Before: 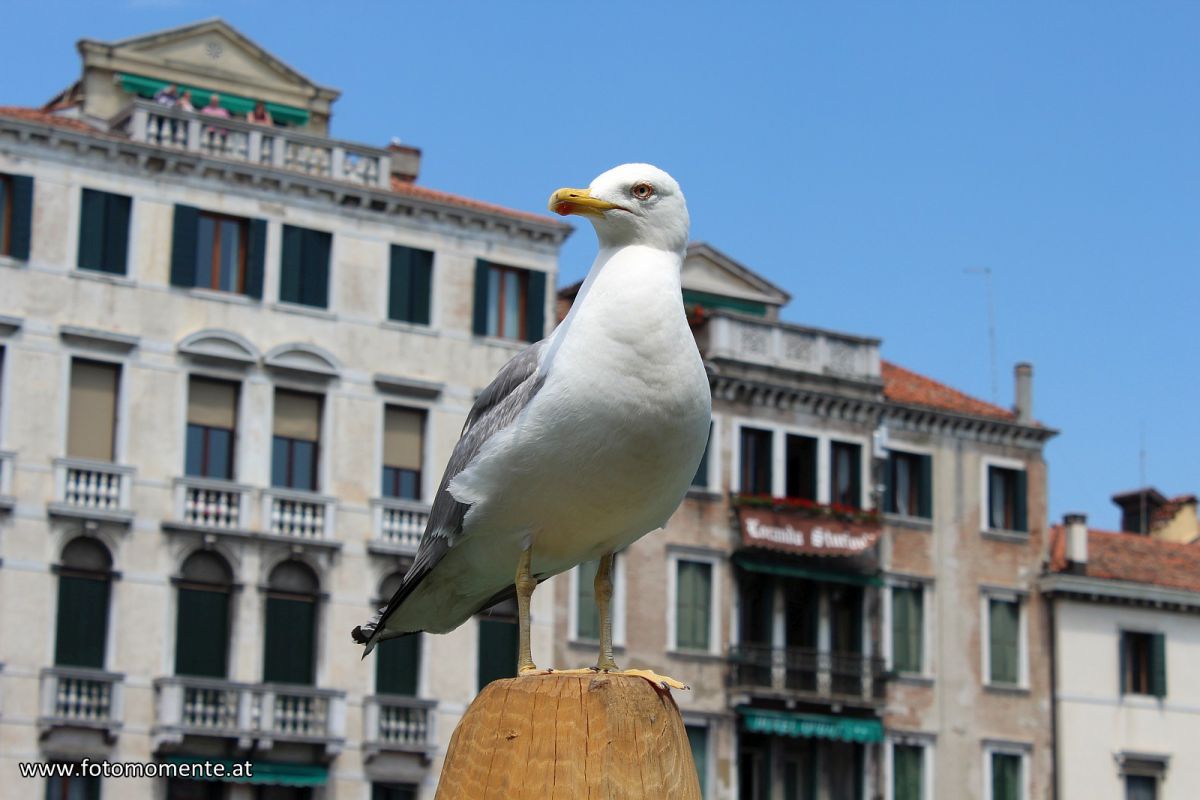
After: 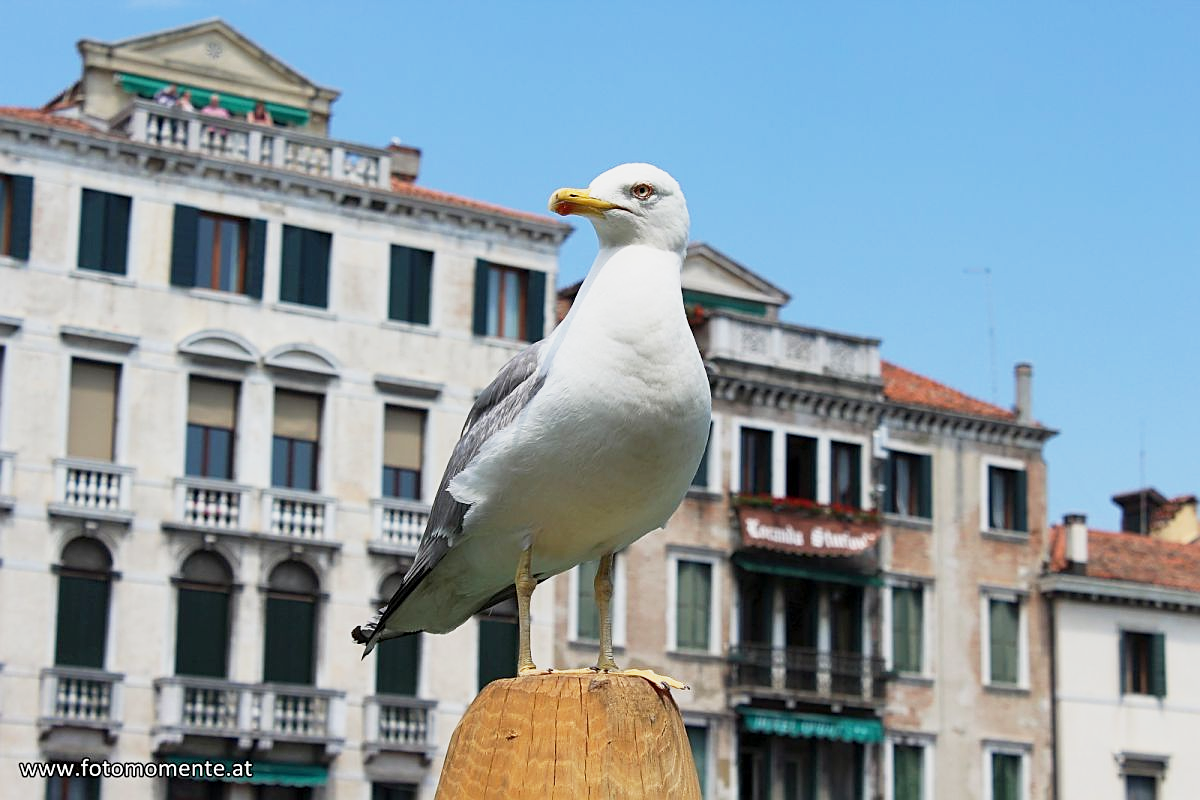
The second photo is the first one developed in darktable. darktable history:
base curve: curves: ch0 [(0, 0) (0.088, 0.125) (0.176, 0.251) (0.354, 0.501) (0.613, 0.749) (1, 0.877)], preserve colors none
sharpen: on, module defaults
